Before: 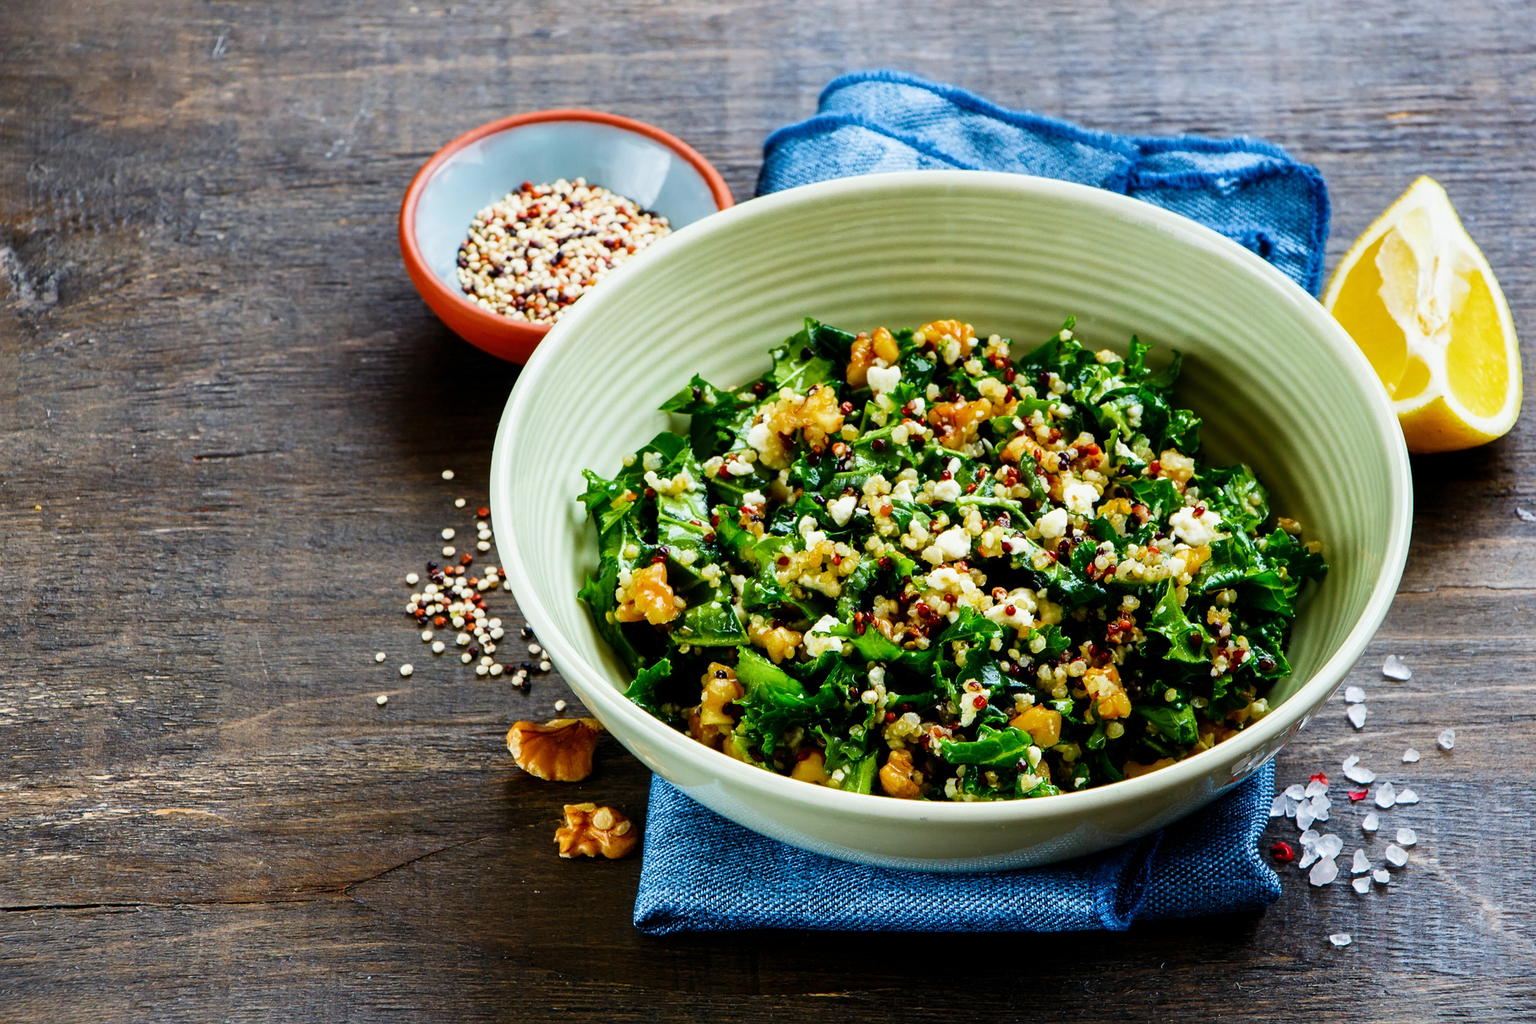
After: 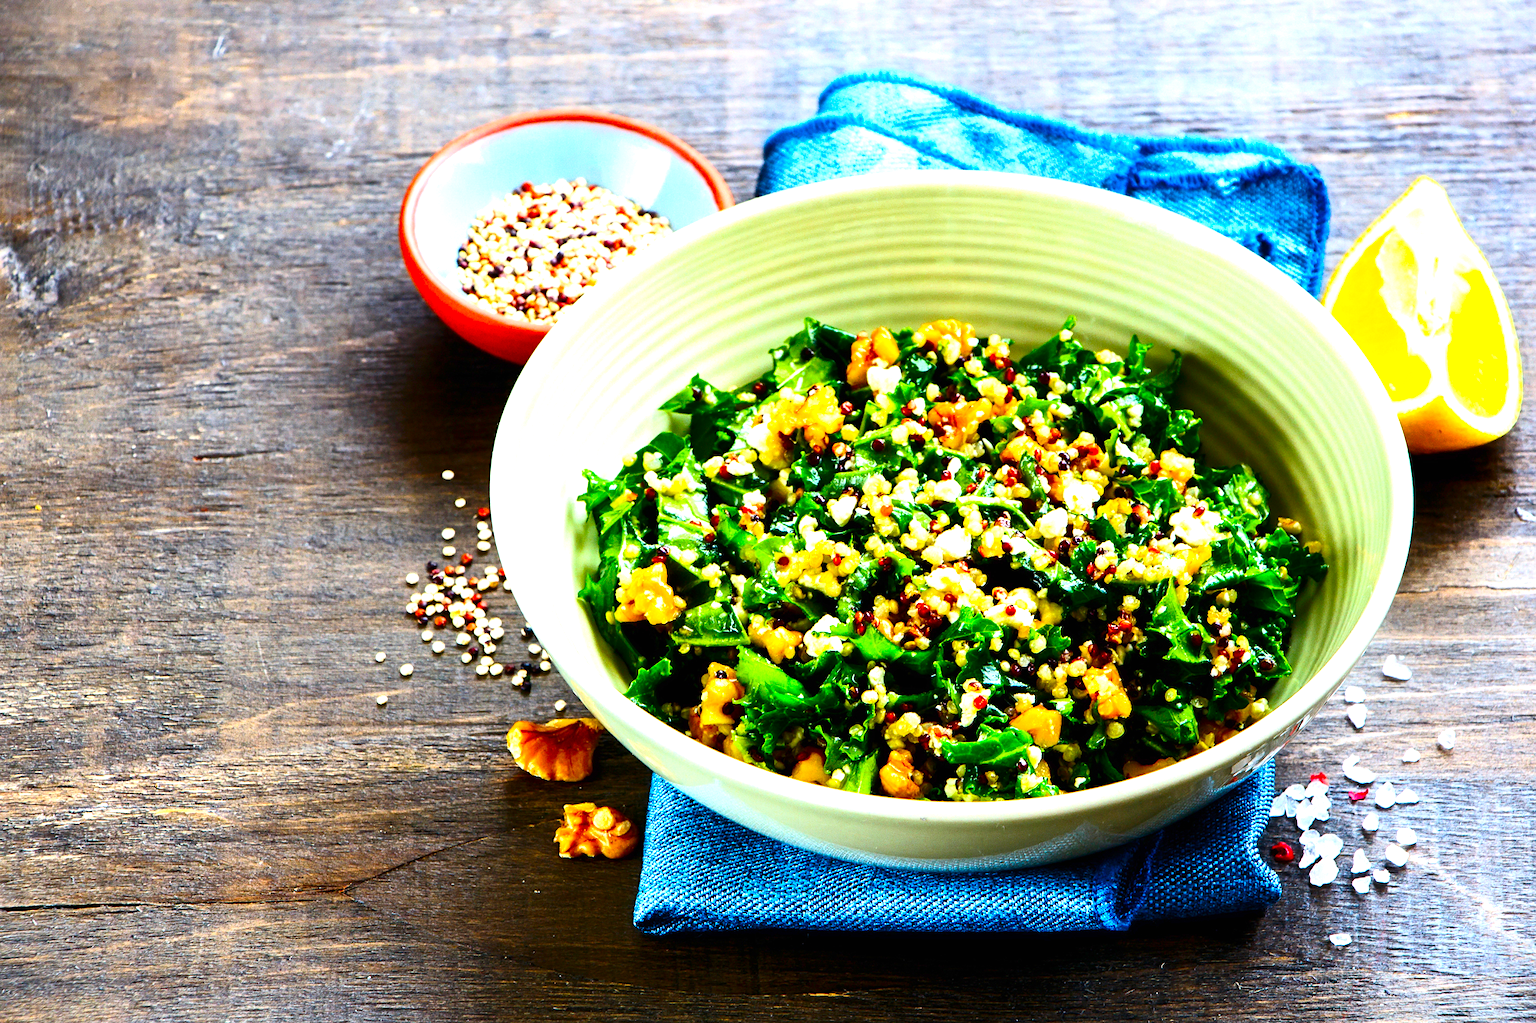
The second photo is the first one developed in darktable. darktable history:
contrast brightness saturation: contrast 0.18, saturation 0.3
exposure: black level correction 0, exposure 1.125 EV, compensate exposure bias true, compensate highlight preservation false
